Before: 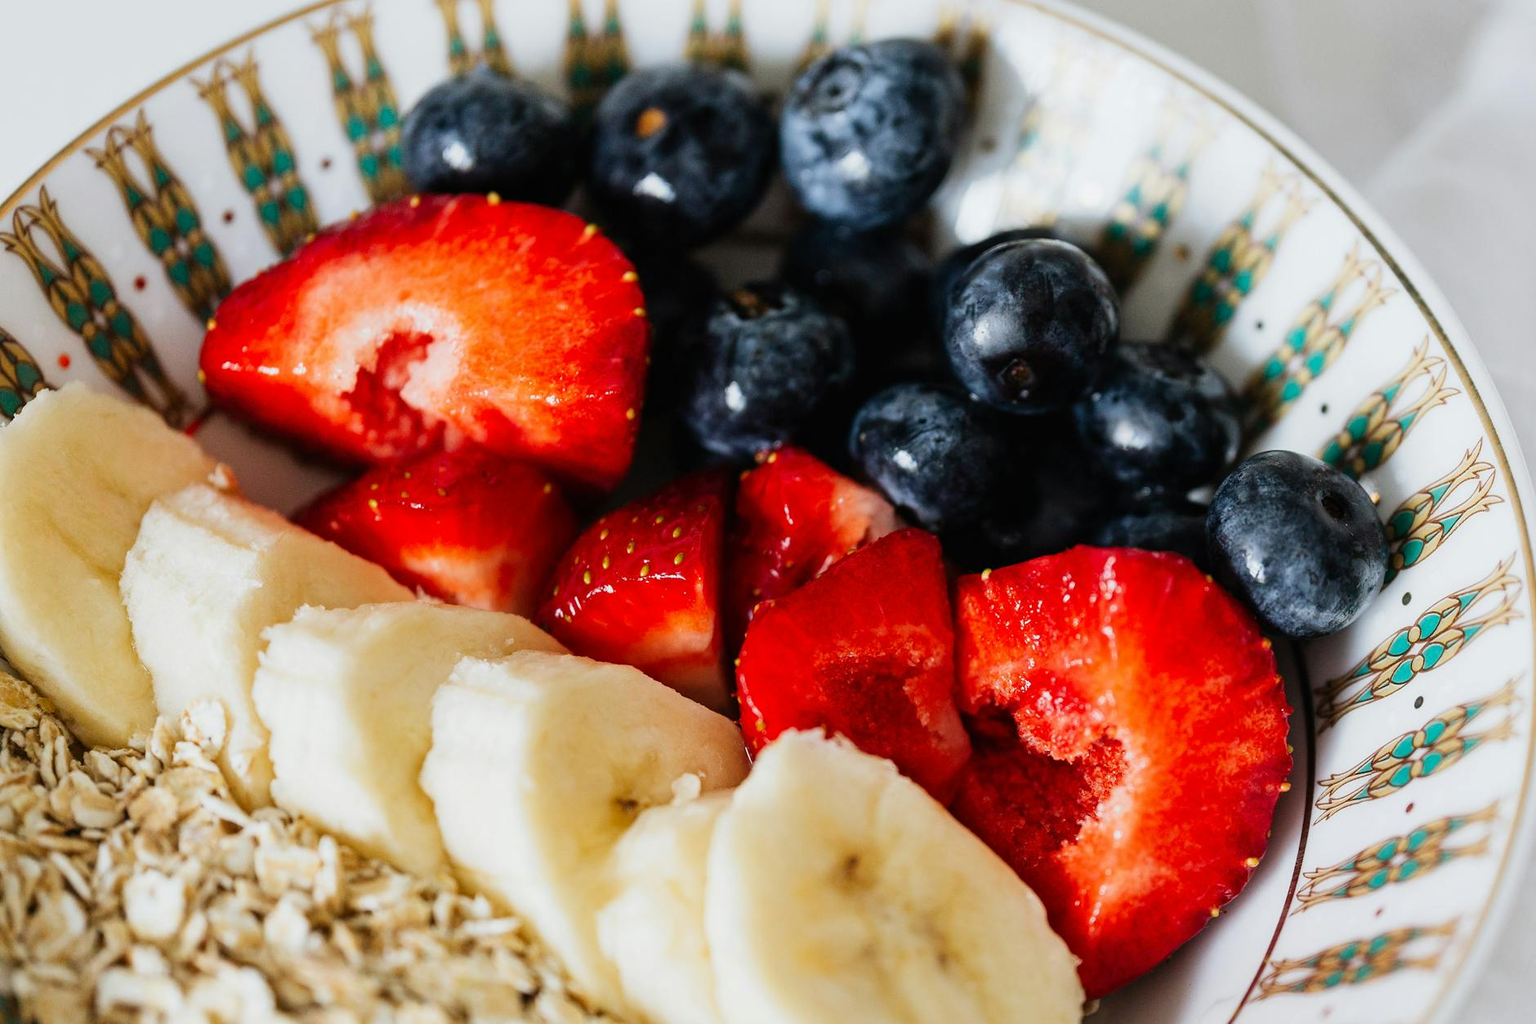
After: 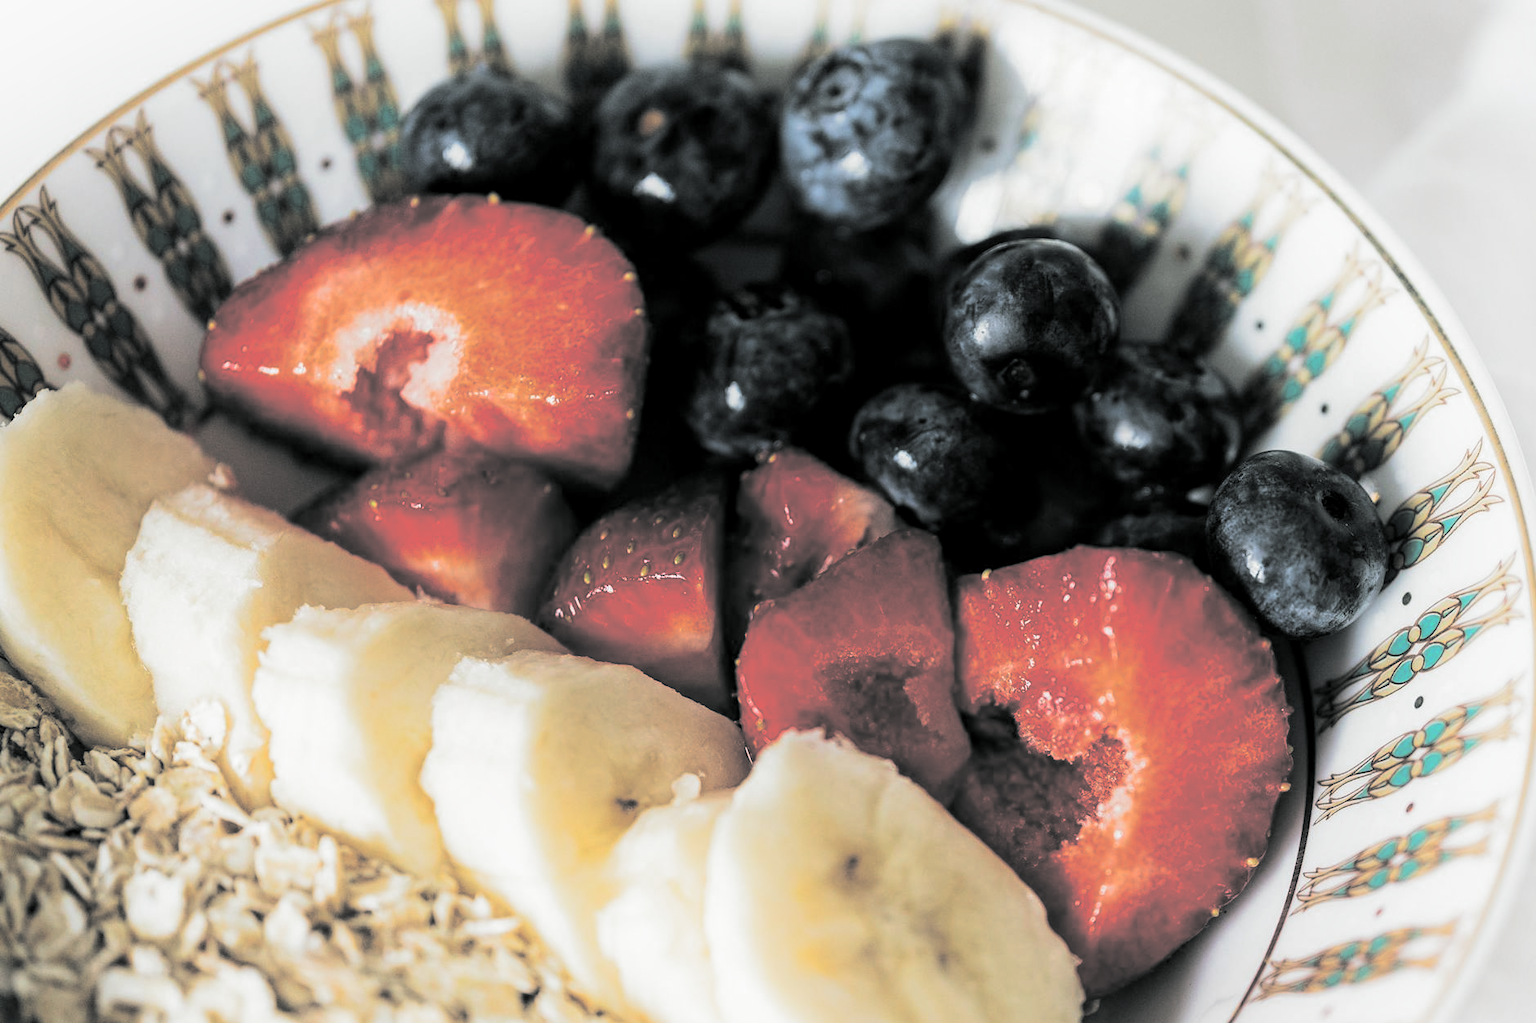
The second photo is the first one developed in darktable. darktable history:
local contrast: highlights 100%, shadows 100%, detail 120%, midtone range 0.2
shadows and highlights: shadows -40.15, highlights 62.88, soften with gaussian
split-toning: shadows › hue 190.8°, shadows › saturation 0.05, highlights › hue 54°, highlights › saturation 0.05, compress 0%
